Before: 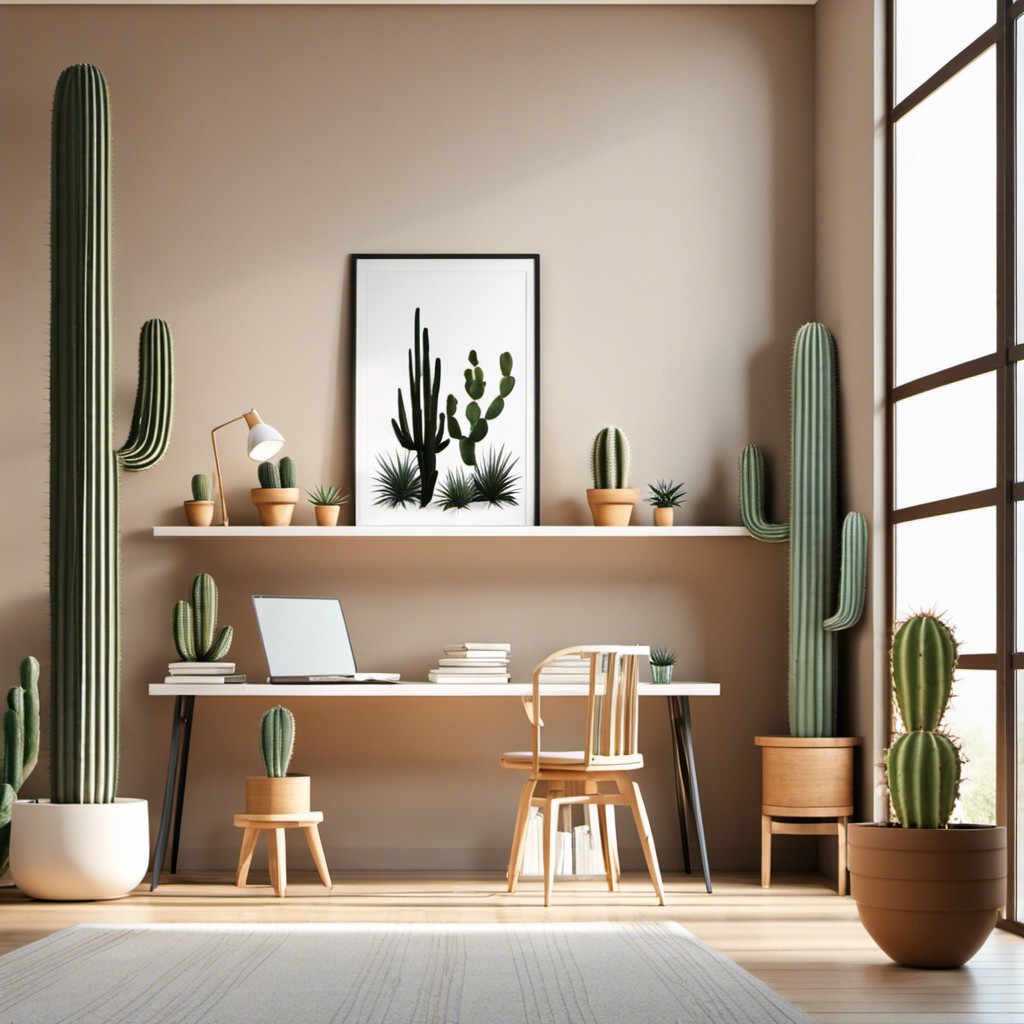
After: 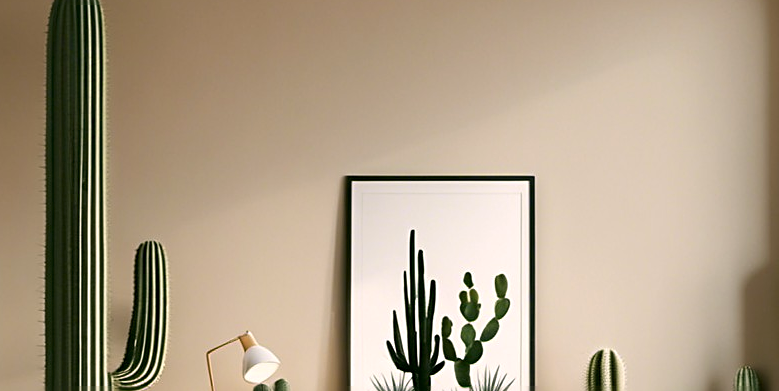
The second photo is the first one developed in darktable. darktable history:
crop: left 0.516%, top 7.635%, right 23.364%, bottom 54.127%
color correction: highlights a* 4.19, highlights b* 4.92, shadows a* -6.82, shadows b* 4.93
sharpen: on, module defaults
